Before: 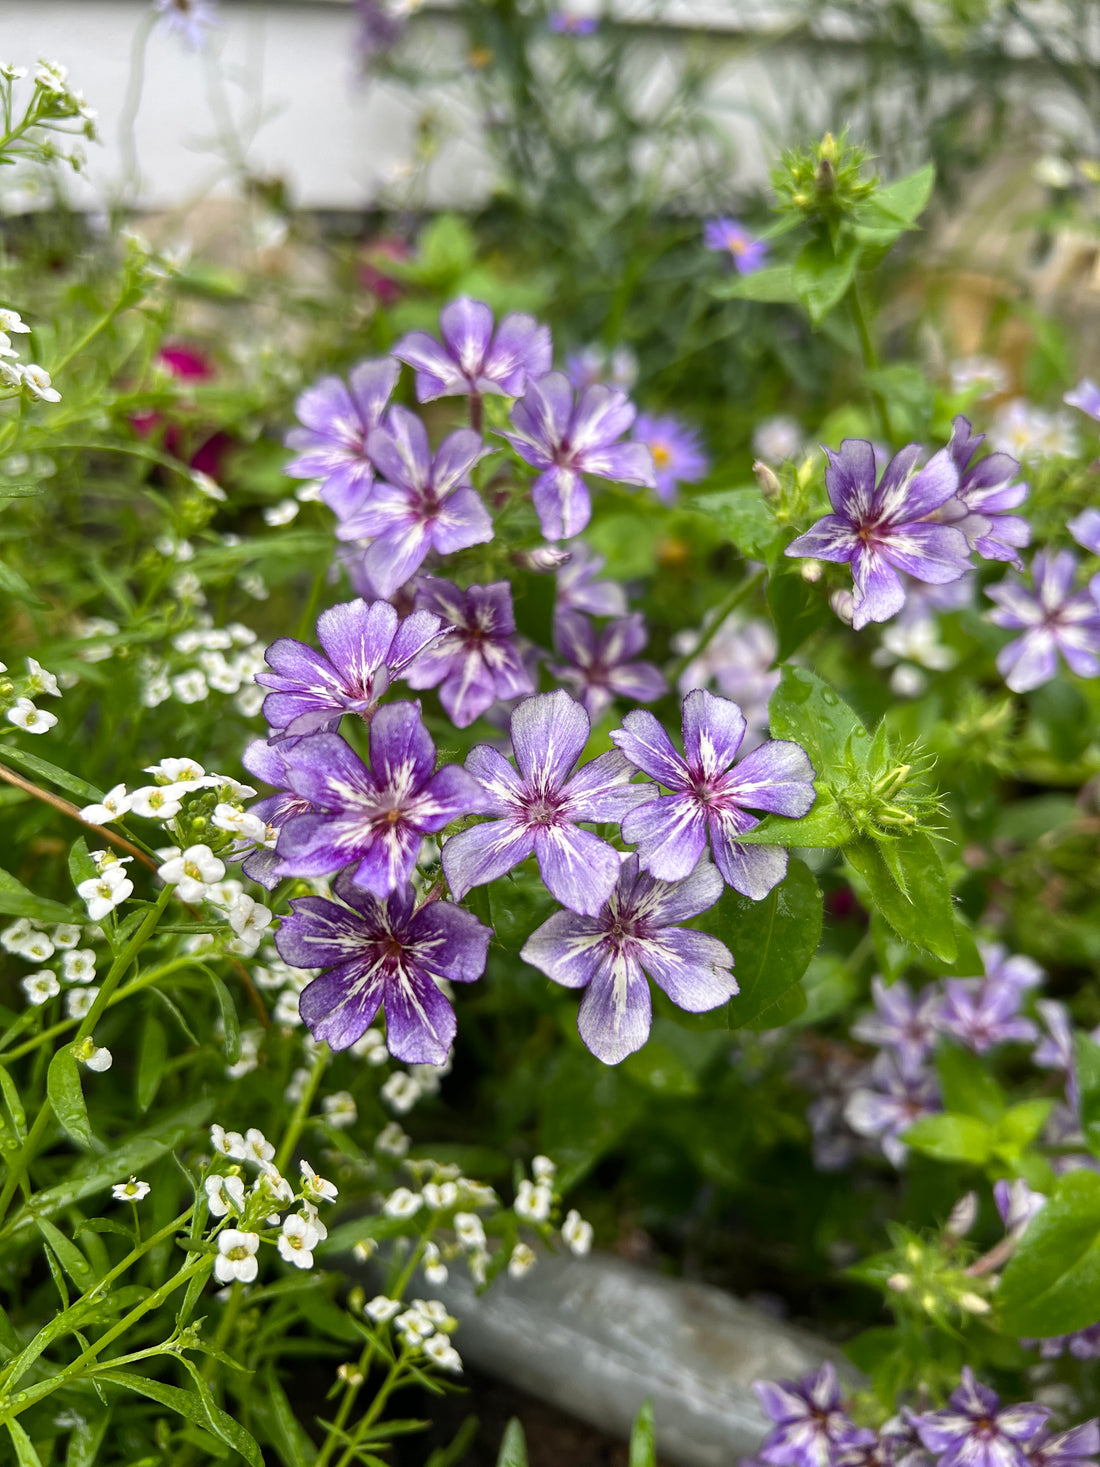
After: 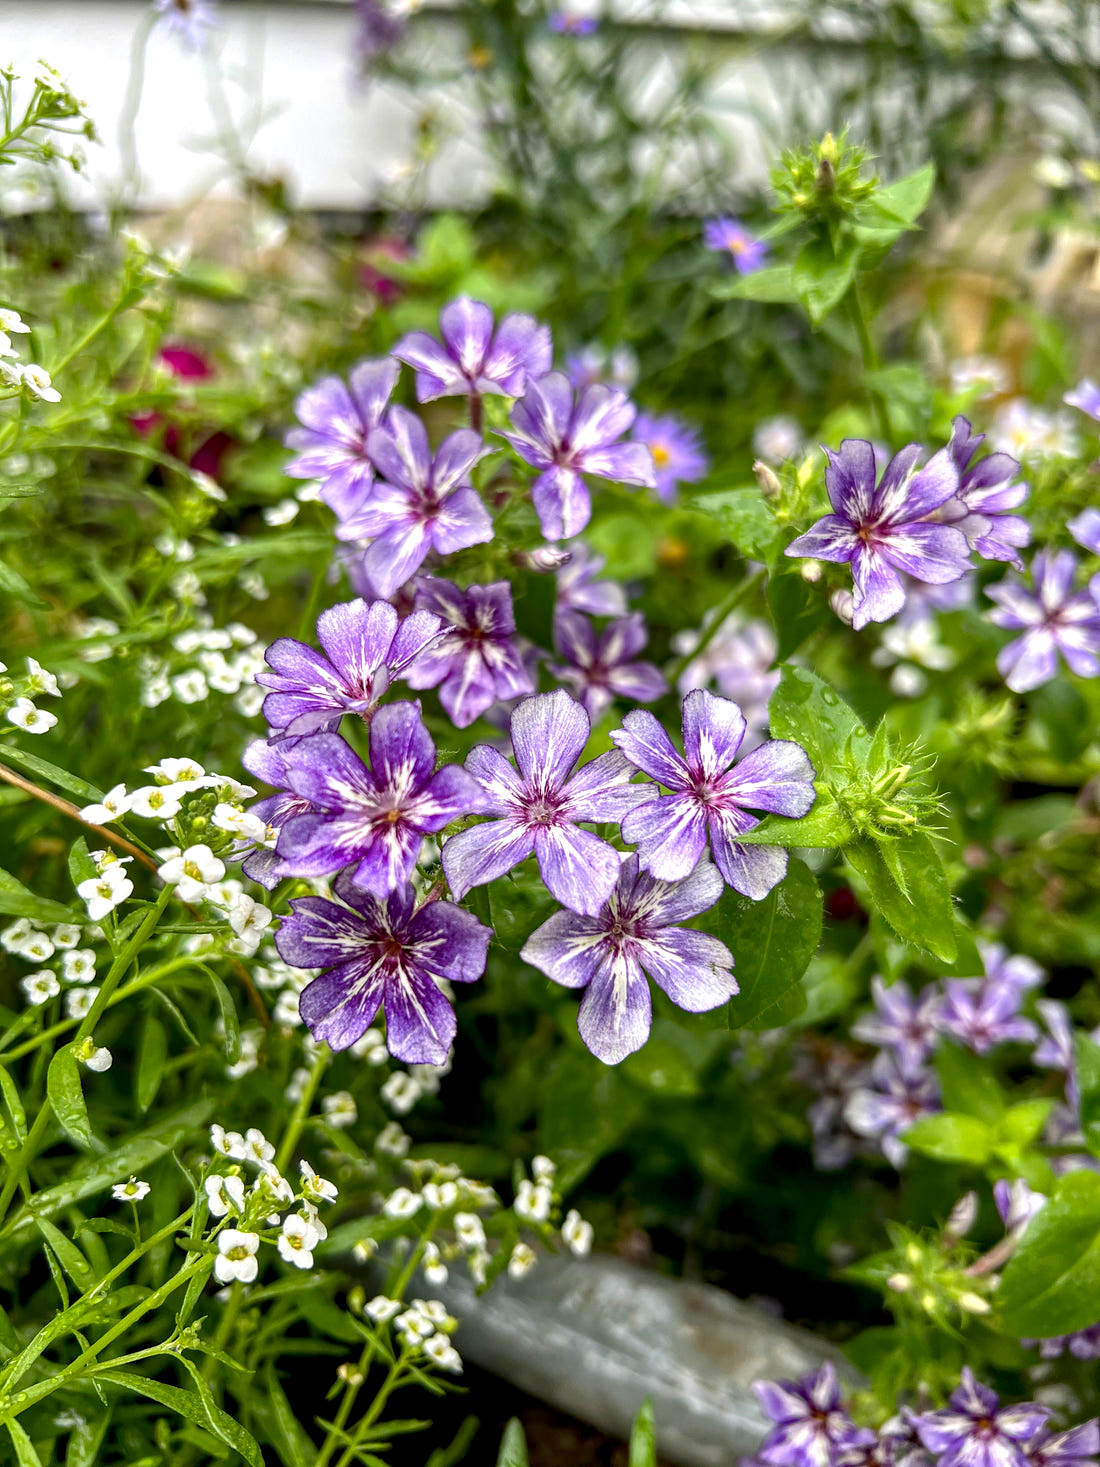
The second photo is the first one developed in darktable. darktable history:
exposure: black level correction 0.005, exposure 0.286 EV, compensate highlight preservation false
haze removal: compatibility mode true, adaptive false
local contrast: on, module defaults
